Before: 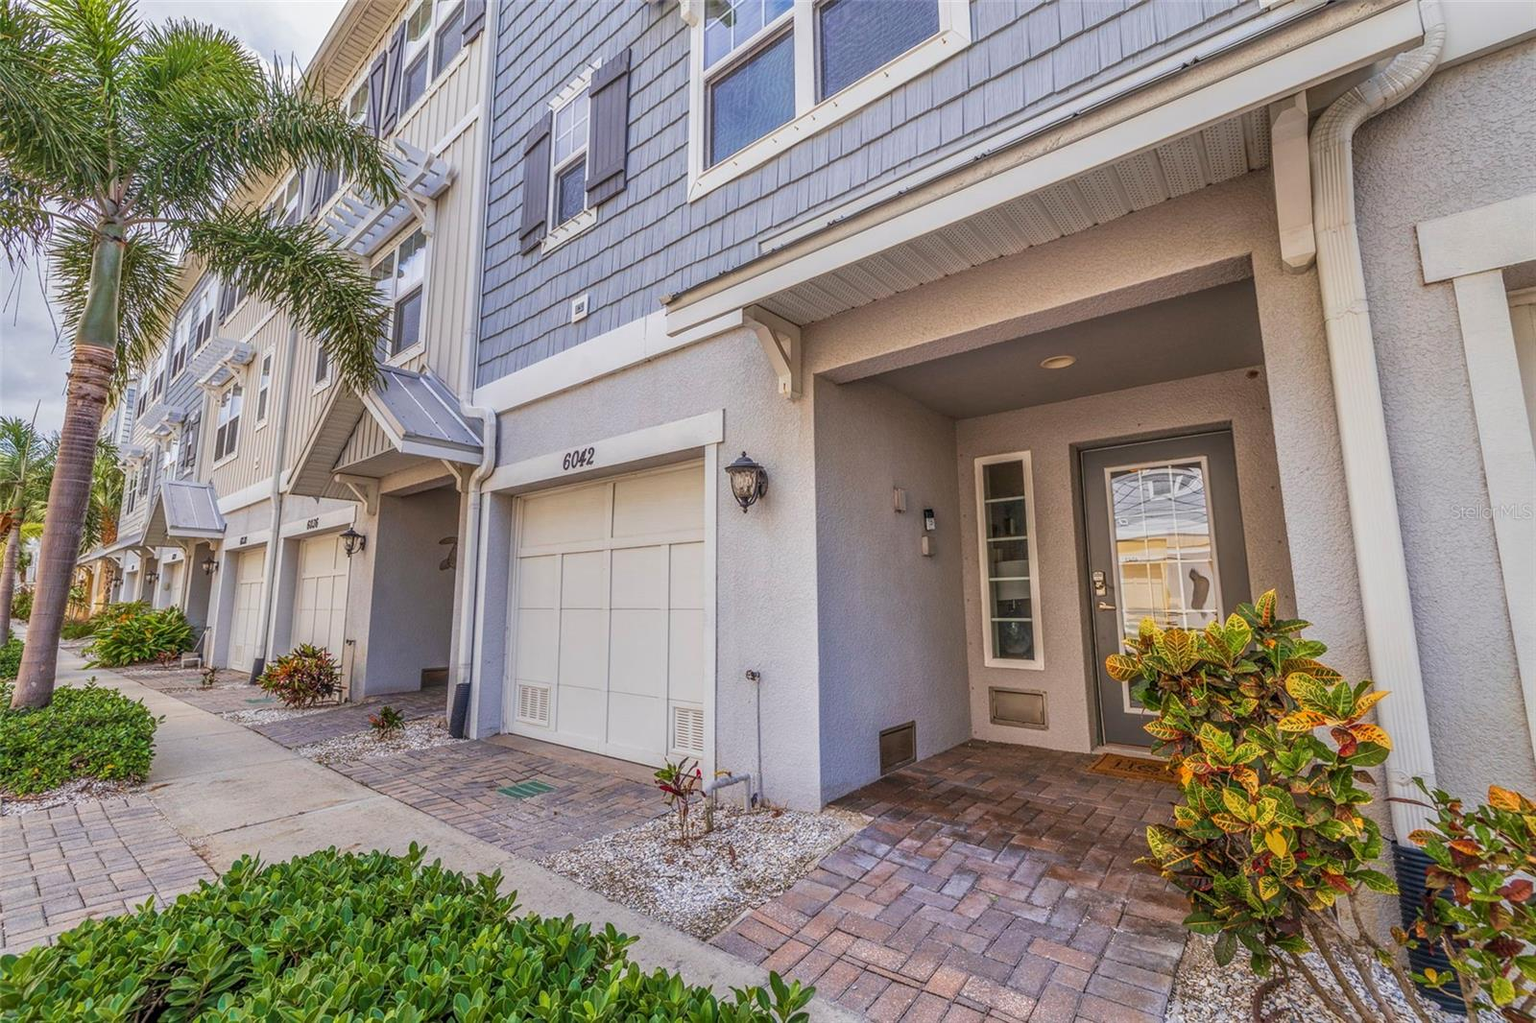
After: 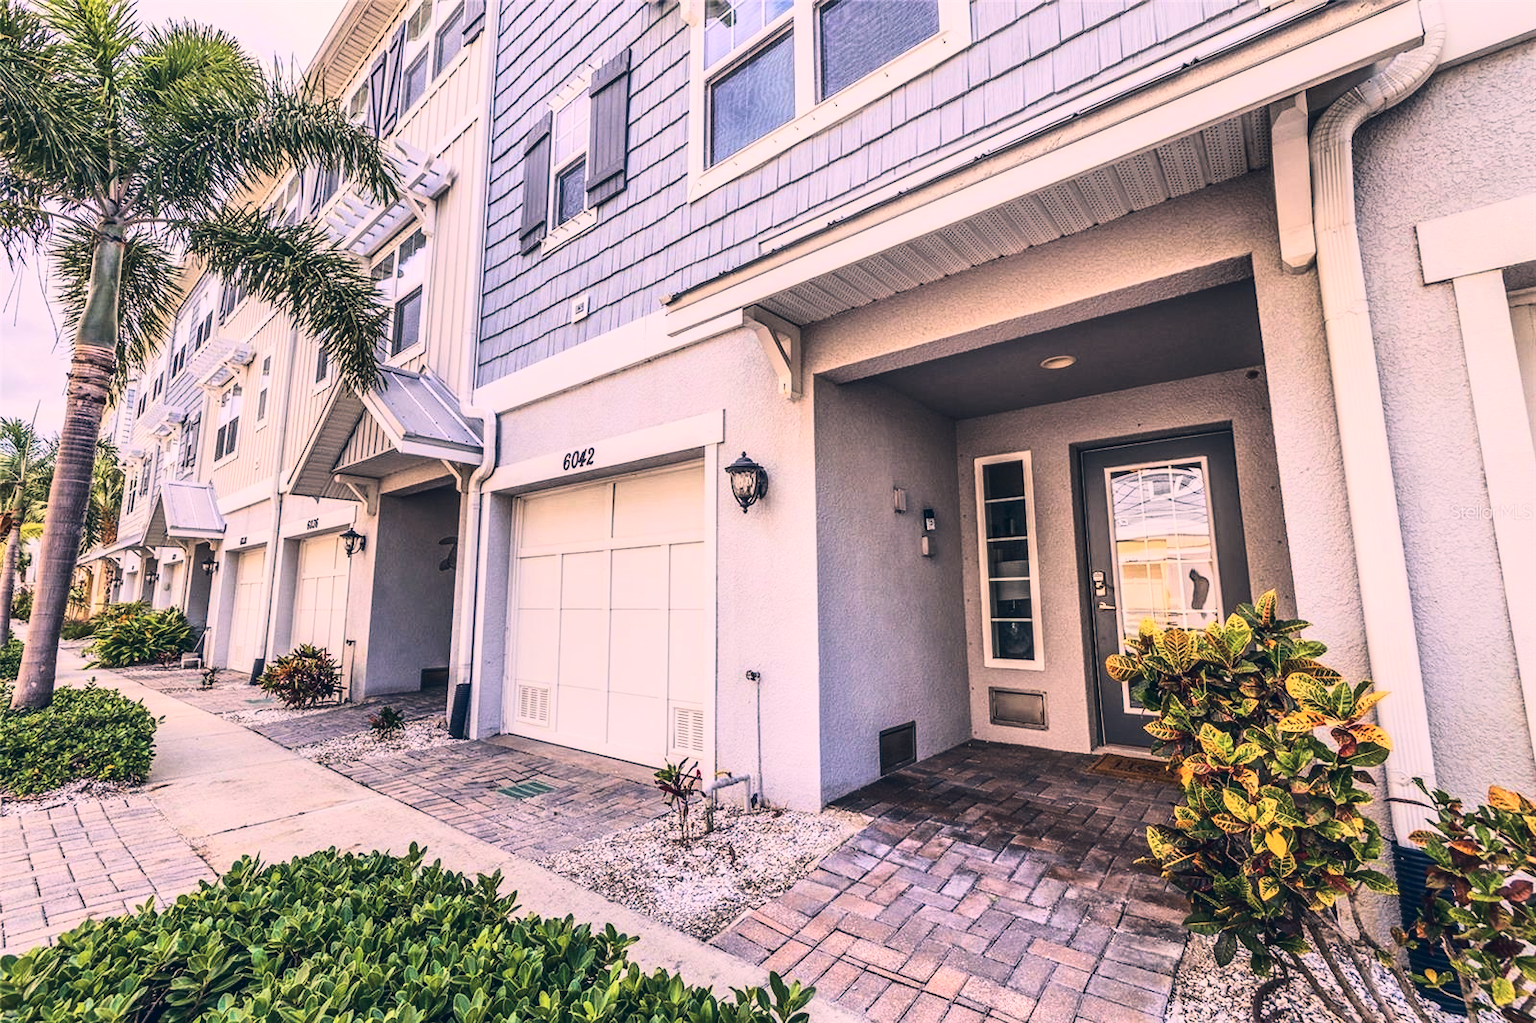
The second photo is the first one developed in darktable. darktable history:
tone equalizer: -8 EV -0.411 EV, -7 EV -0.392 EV, -6 EV -0.342 EV, -5 EV -0.186 EV, -3 EV 0.22 EV, -2 EV 0.307 EV, -1 EV 0.408 EV, +0 EV 0.42 EV, edges refinement/feathering 500, mask exposure compensation -1.57 EV, preserve details no
exposure: exposure -0.04 EV, compensate highlight preservation false
color correction: highlights a* 14.33, highlights b* 6.12, shadows a* -5.38, shadows b* -15.94, saturation 0.83
tone curve: curves: ch0 [(0, 0.031) (0.145, 0.106) (0.319, 0.269) (0.495, 0.544) (0.707, 0.833) (0.859, 0.931) (1, 0.967)]; ch1 [(0, 0) (0.279, 0.218) (0.424, 0.411) (0.495, 0.504) (0.538, 0.55) (0.578, 0.595) (0.707, 0.778) (1, 1)]; ch2 [(0, 0) (0.125, 0.089) (0.353, 0.329) (0.436, 0.432) (0.552, 0.554) (0.615, 0.674) (1, 1)], color space Lab, linked channels, preserve colors none
